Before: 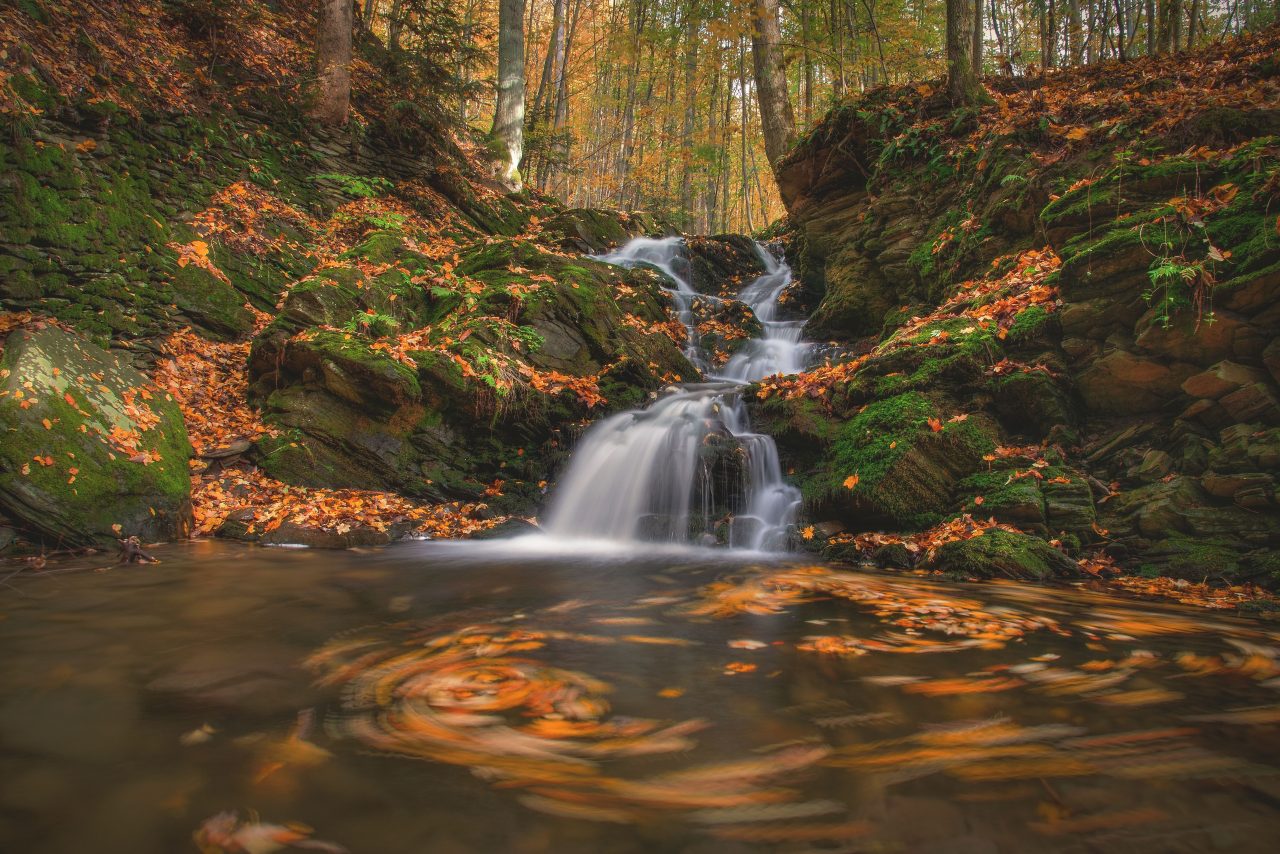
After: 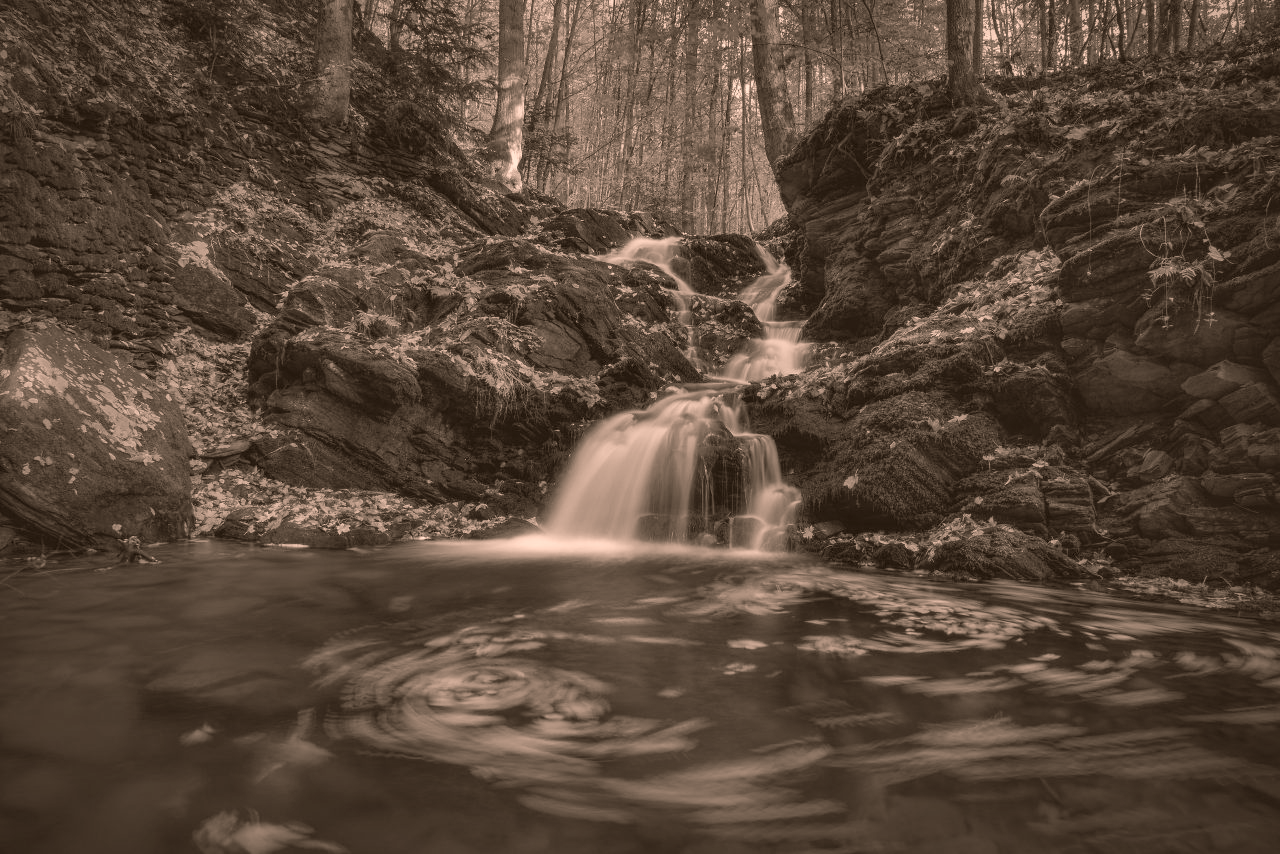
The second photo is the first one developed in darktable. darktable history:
local contrast: mode bilateral grid, contrast 20, coarseness 50, detail 120%, midtone range 0.2
color calibration: output gray [0.22, 0.42, 0.37, 0], gray › normalize channels true, illuminant same as pipeline (D50), adaptation XYZ, x 0.346, y 0.359, gamut compression 0
color balance rgb: shadows lift › luminance -5%, shadows lift › chroma 1.1%, shadows lift › hue 219°, power › luminance 10%, power › chroma 2.83%, power › hue 60°, highlights gain › chroma 4.52%, highlights gain › hue 33.33°, saturation formula JzAzBz (2021)
